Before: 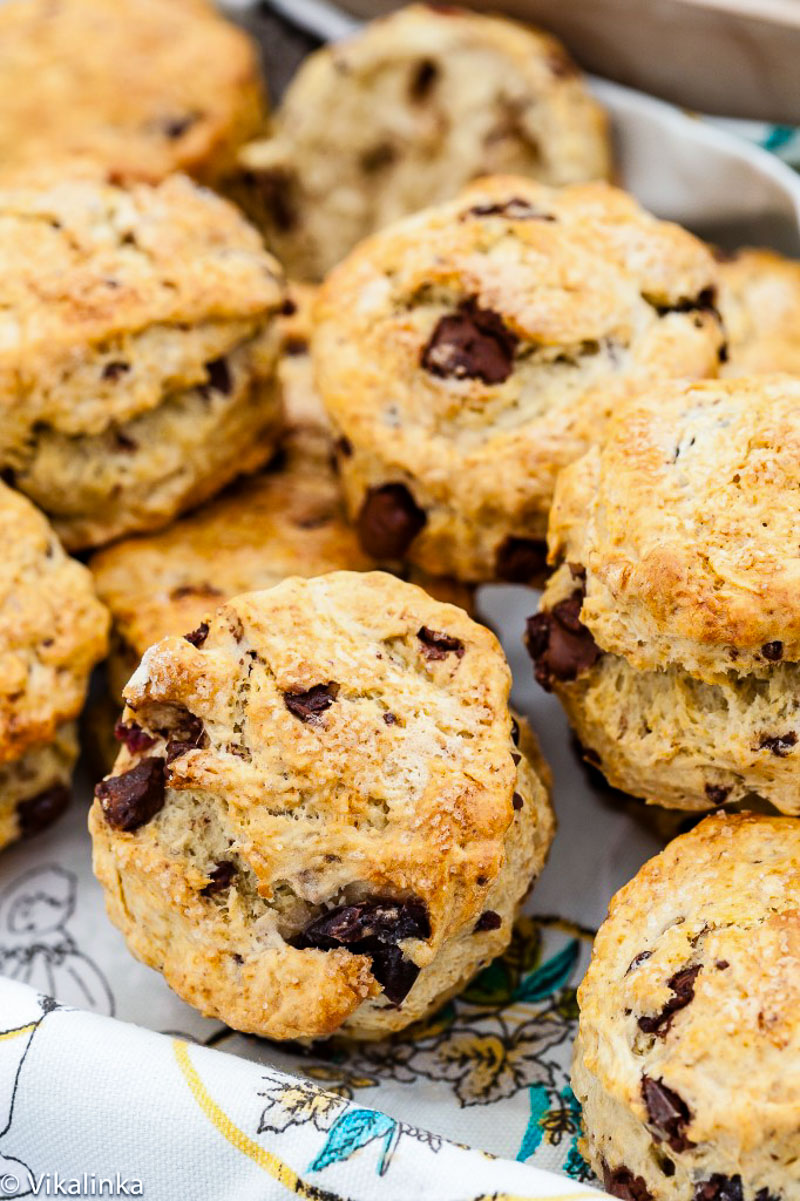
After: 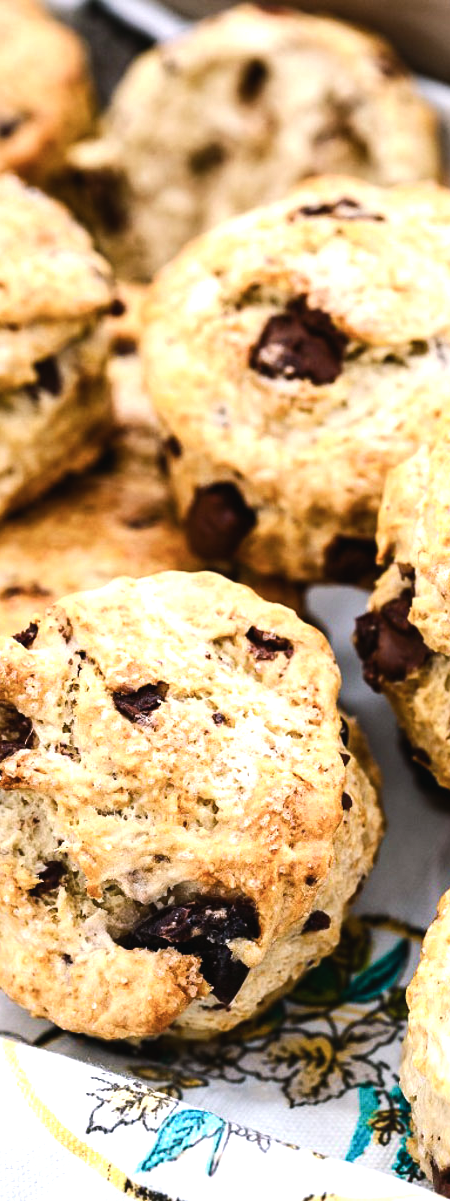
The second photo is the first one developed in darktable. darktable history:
crop: left 21.496%, right 22.254%
color balance rgb: shadows lift › chroma 2%, shadows lift › hue 135.47°, highlights gain › chroma 2%, highlights gain › hue 291.01°, global offset › luminance 0.5%, perceptual saturation grading › global saturation -10.8%, perceptual saturation grading › highlights -26.83%, perceptual saturation grading › shadows 21.25%, perceptual brilliance grading › highlights 17.77%, perceptual brilliance grading › mid-tones 31.71%, perceptual brilliance grading › shadows -31.01%, global vibrance 24.91%
